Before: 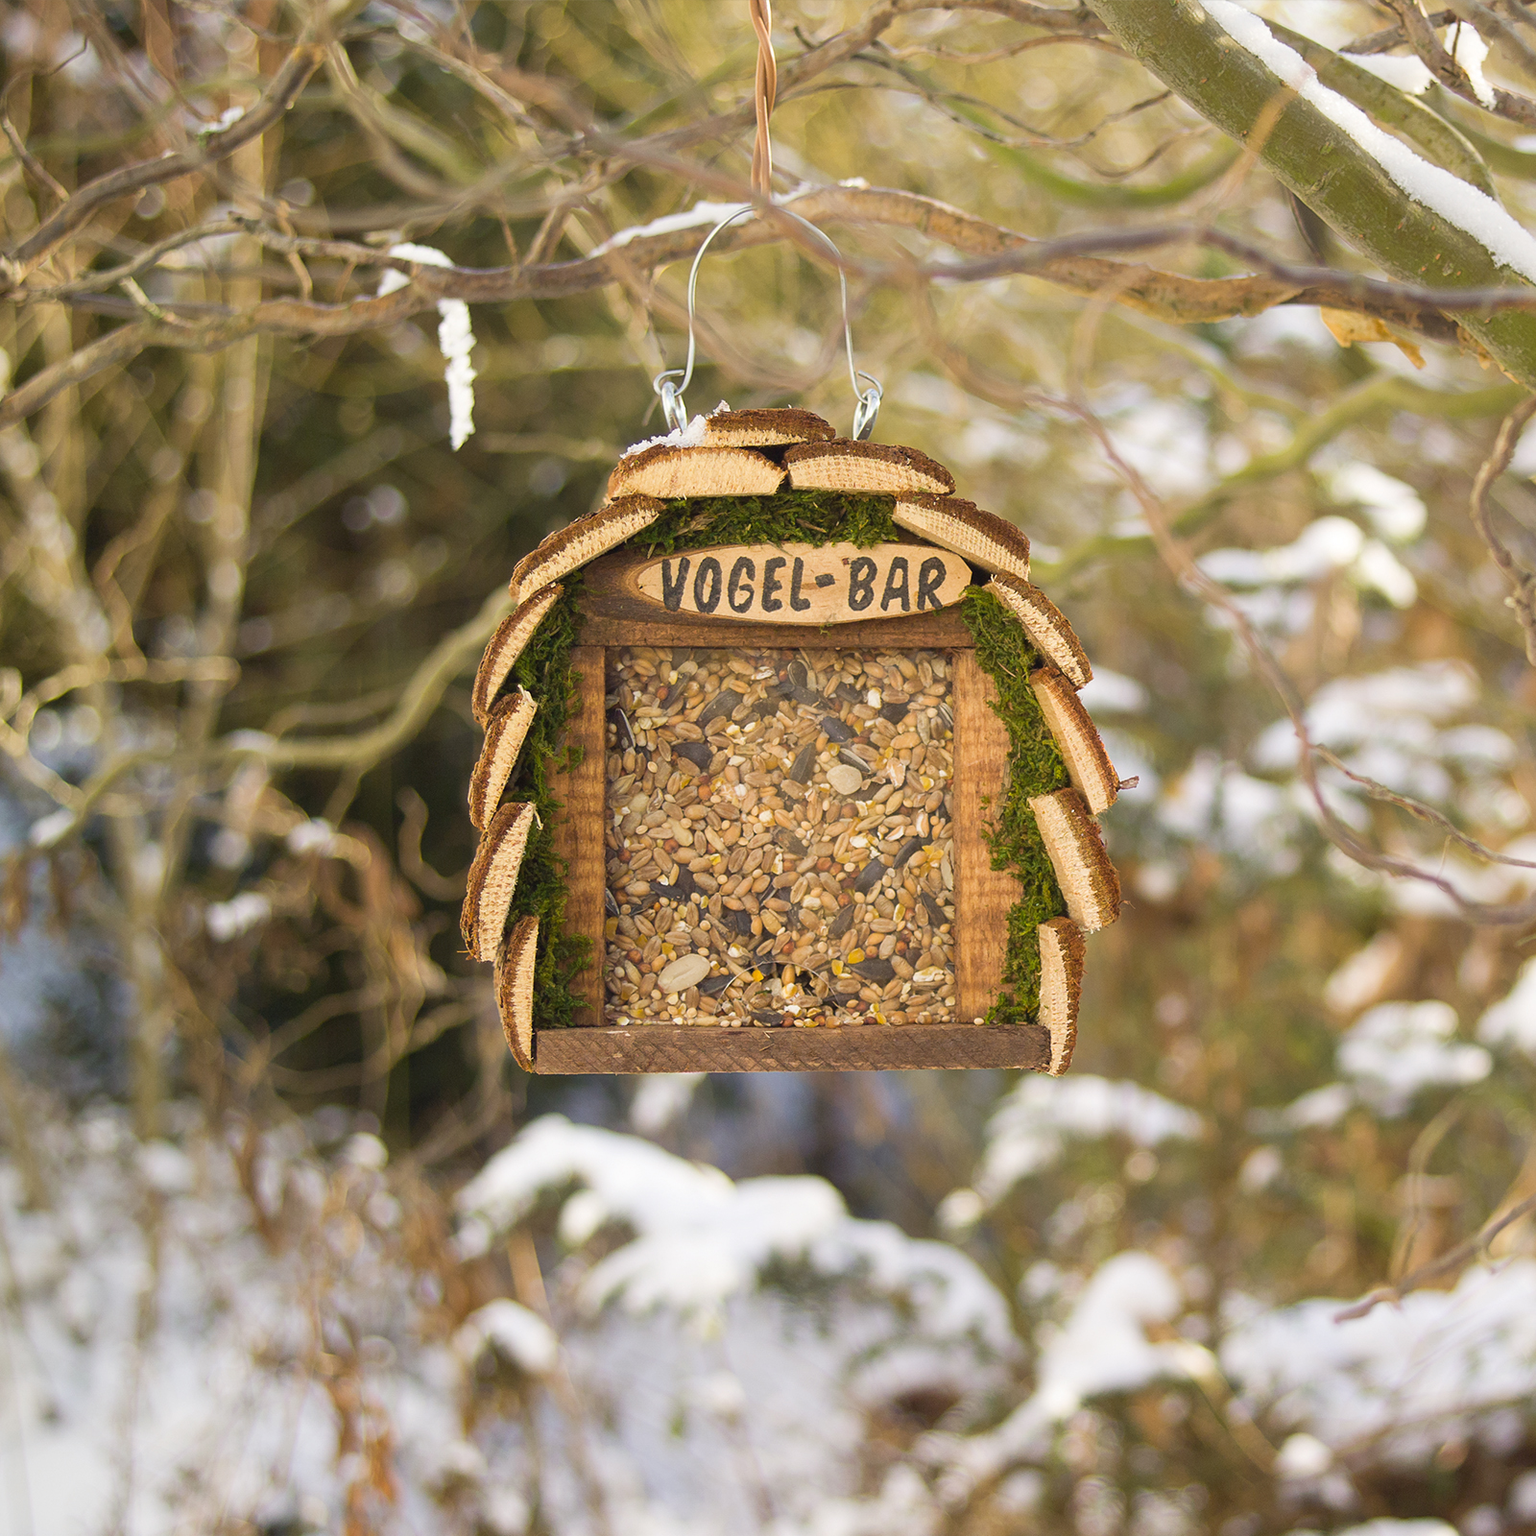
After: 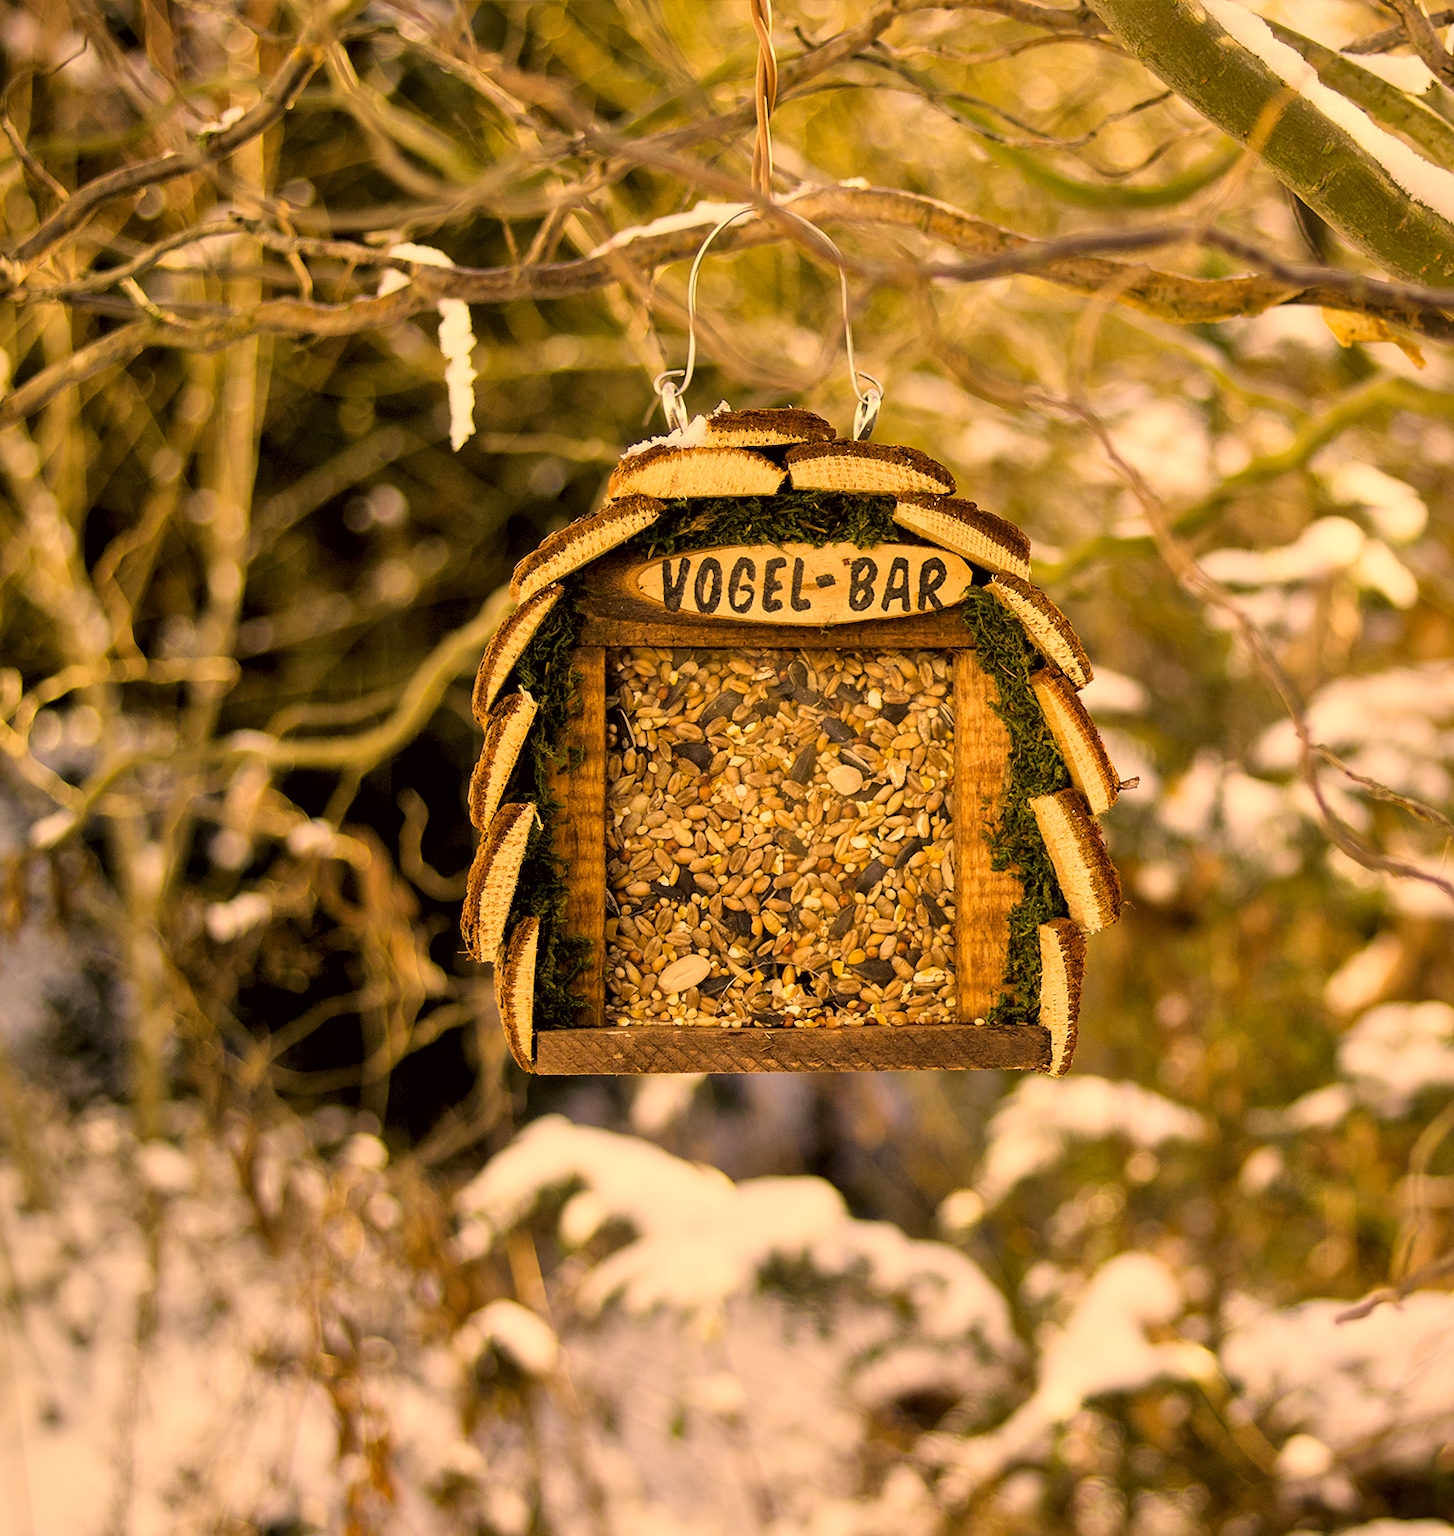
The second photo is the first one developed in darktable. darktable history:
filmic rgb: black relative exposure -4.92 EV, white relative exposure 2.83 EV, hardness 3.71
color correction: highlights a* 18.62, highlights b* 35.59, shadows a* 1.35, shadows b* 6.55, saturation 1.04
exposure: exposure -0.21 EV, compensate highlight preservation false
local contrast: mode bilateral grid, contrast 50, coarseness 49, detail 150%, midtone range 0.2
crop and rotate: left 0%, right 5.342%
